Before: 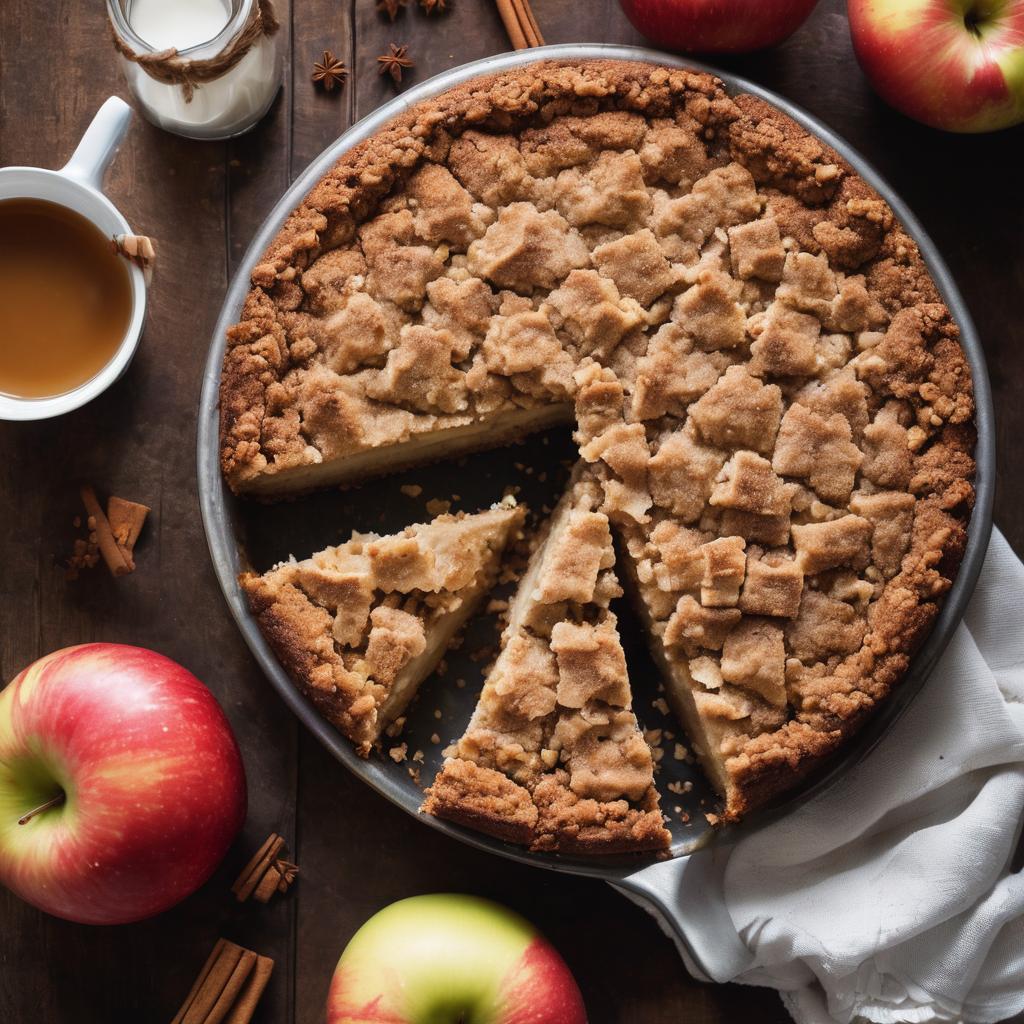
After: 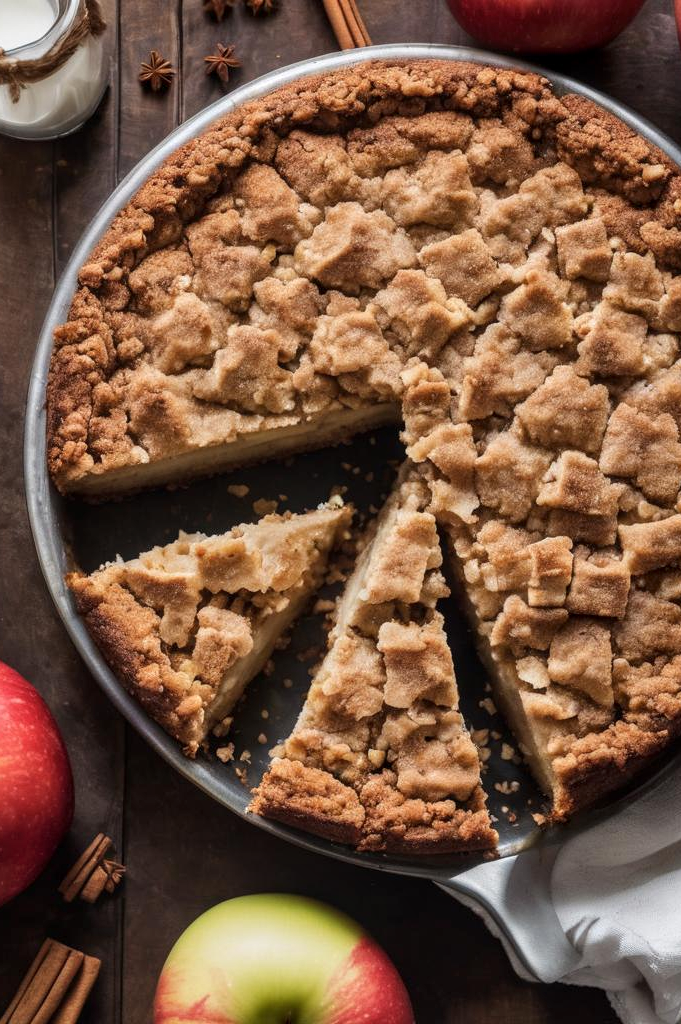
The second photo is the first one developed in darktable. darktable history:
crop: left 16.899%, right 16.556%
local contrast: on, module defaults
shadows and highlights: shadows 32.83, highlights -47.7, soften with gaussian
